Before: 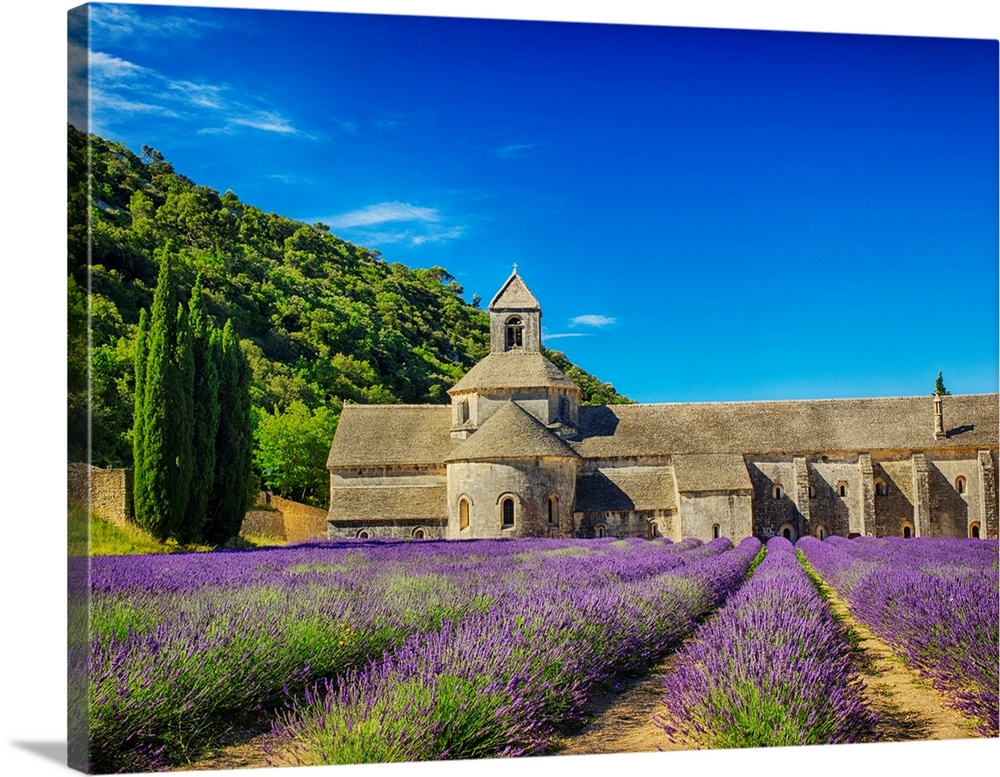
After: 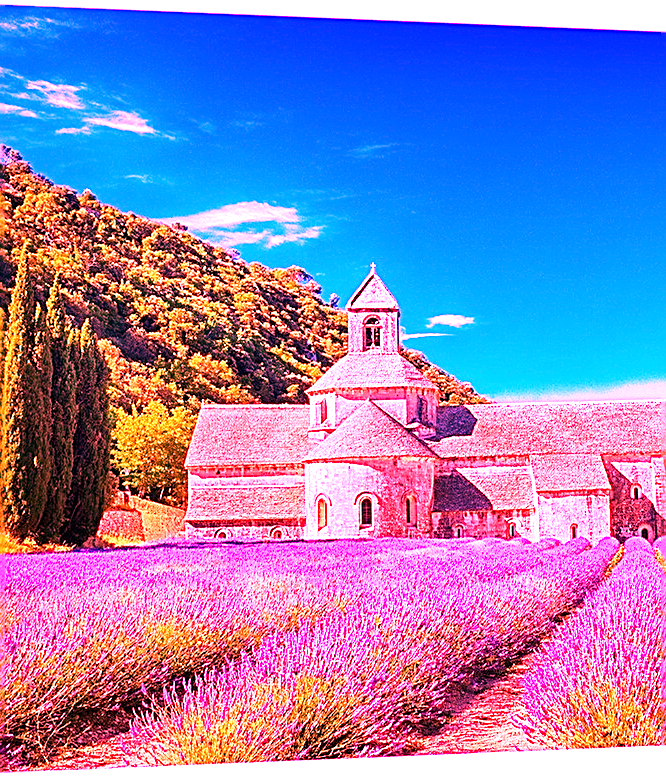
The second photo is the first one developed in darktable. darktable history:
crop and rotate: left 14.292%, right 19.041%
sharpen: on, module defaults
exposure: black level correction 0, exposure 0.7 EV, compensate exposure bias true, compensate highlight preservation false
white balance: red 4.26, blue 1.802
